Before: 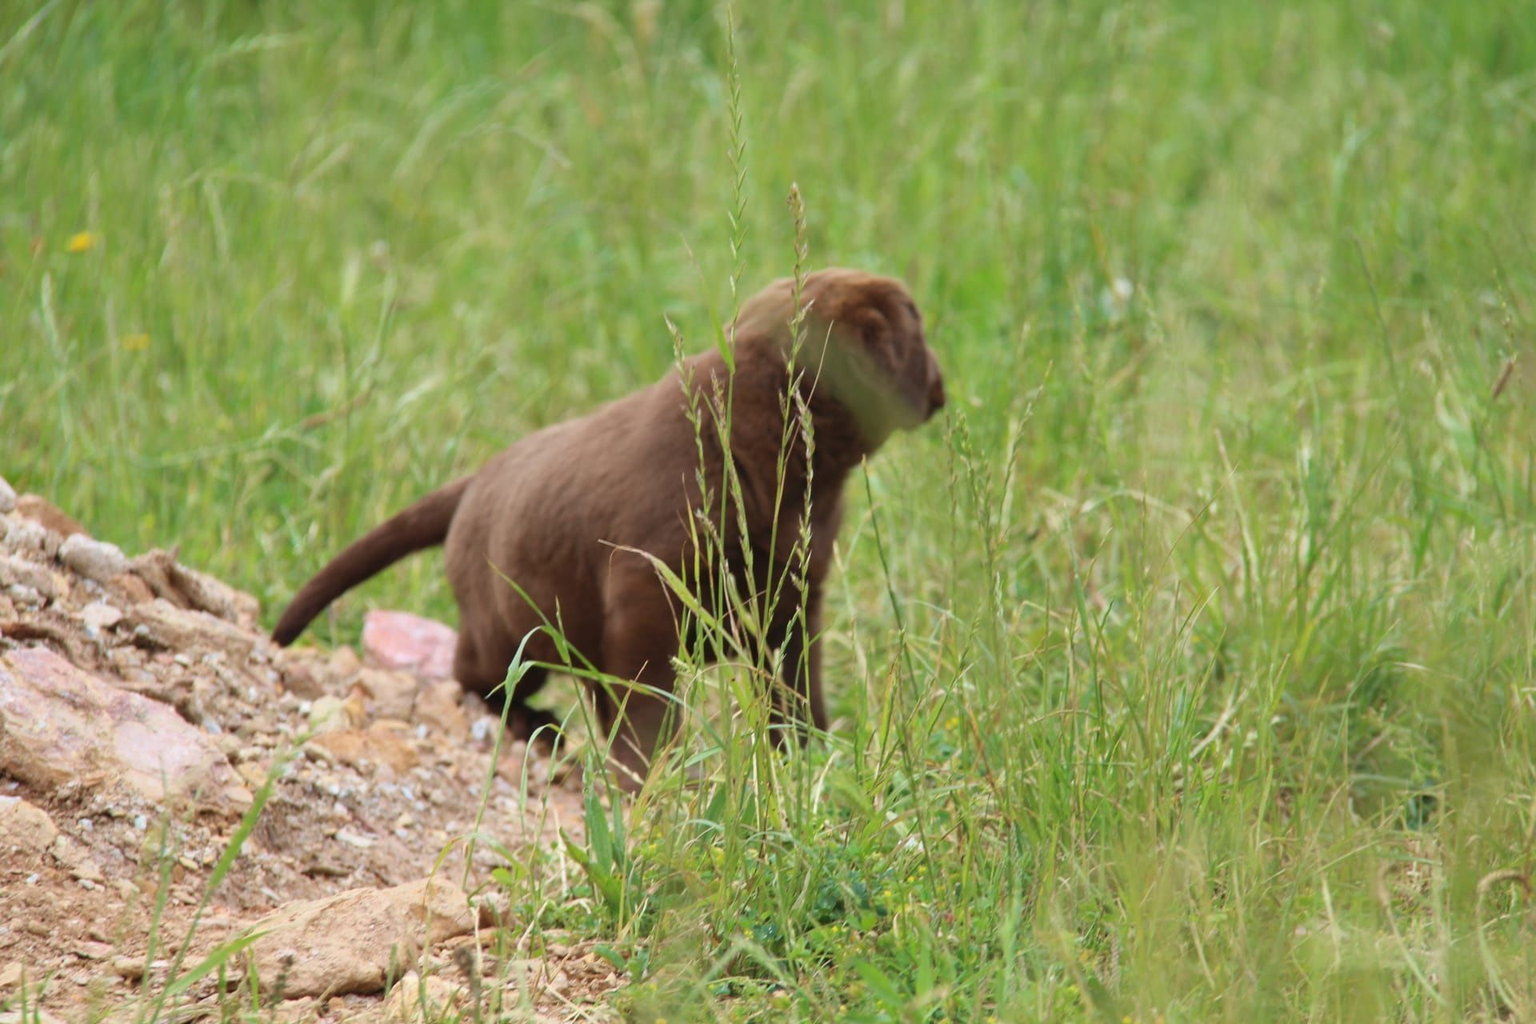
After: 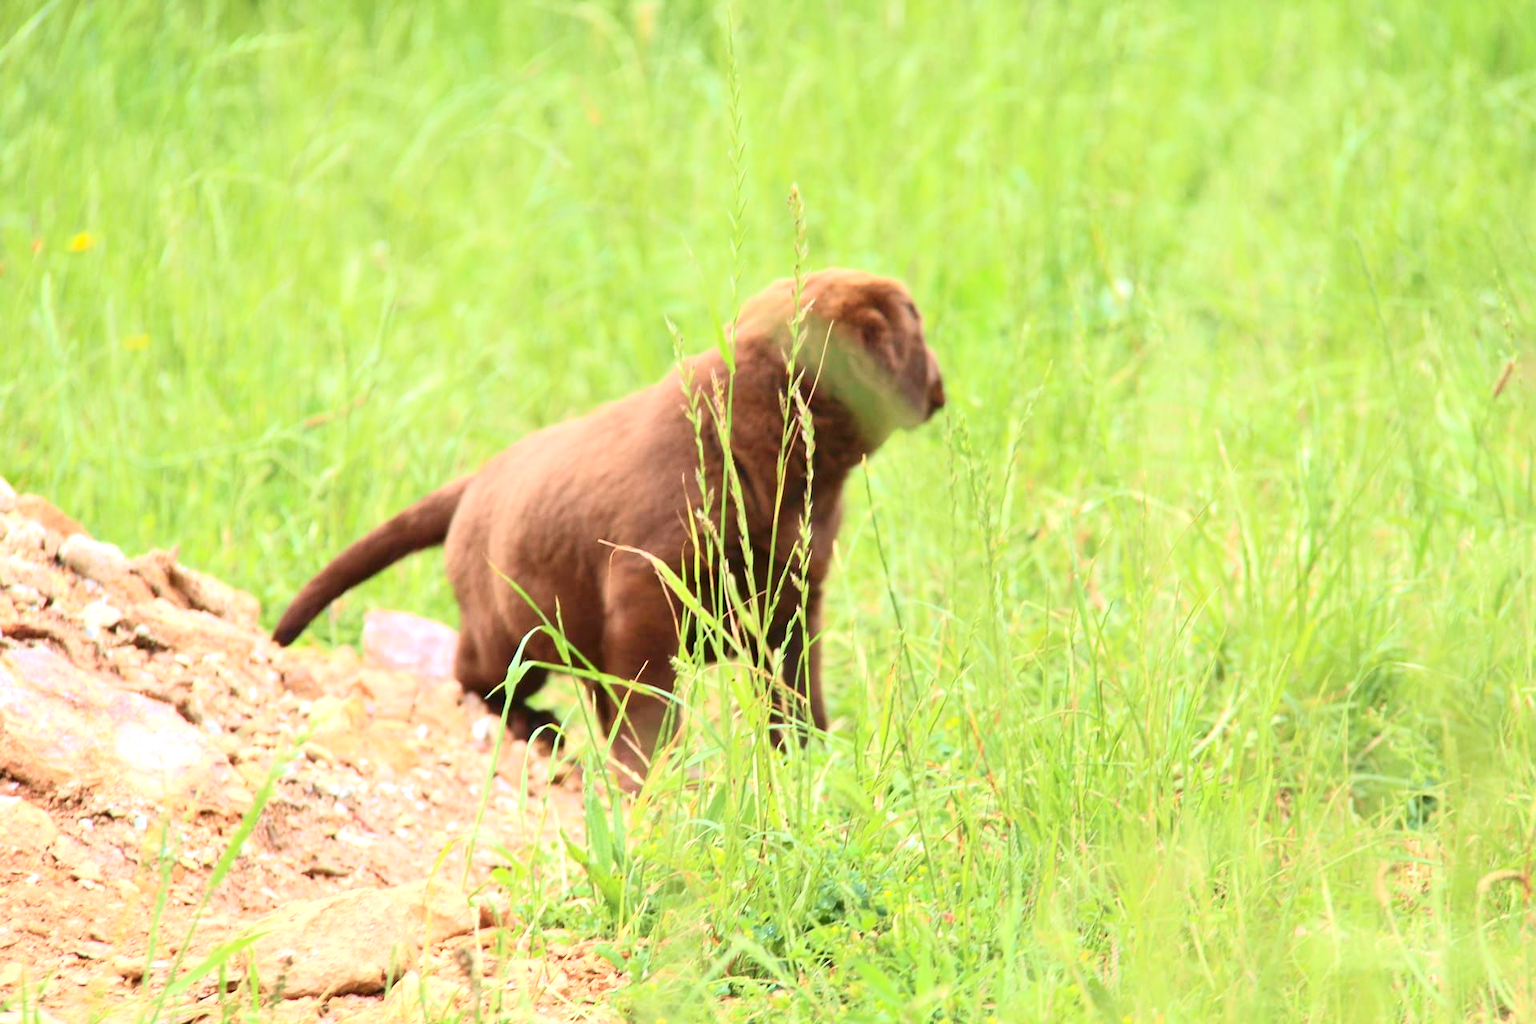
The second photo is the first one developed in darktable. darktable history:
tone equalizer: smoothing diameter 24.9%, edges refinement/feathering 8.22, preserve details guided filter
tone curve: curves: ch0 [(0, 0) (0.131, 0.116) (0.316, 0.345) (0.501, 0.584) (0.629, 0.732) (0.812, 0.888) (1, 0.974)]; ch1 [(0, 0) (0.366, 0.367) (0.475, 0.453) (0.494, 0.497) (0.504, 0.503) (0.553, 0.584) (1, 1)]; ch2 [(0, 0) (0.333, 0.346) (0.375, 0.375) (0.424, 0.43) (0.476, 0.492) (0.502, 0.501) (0.533, 0.556) (0.566, 0.599) (0.614, 0.653) (1, 1)], color space Lab, independent channels, preserve colors none
exposure: black level correction 0.001, exposure 0.96 EV, compensate exposure bias true, compensate highlight preservation false
